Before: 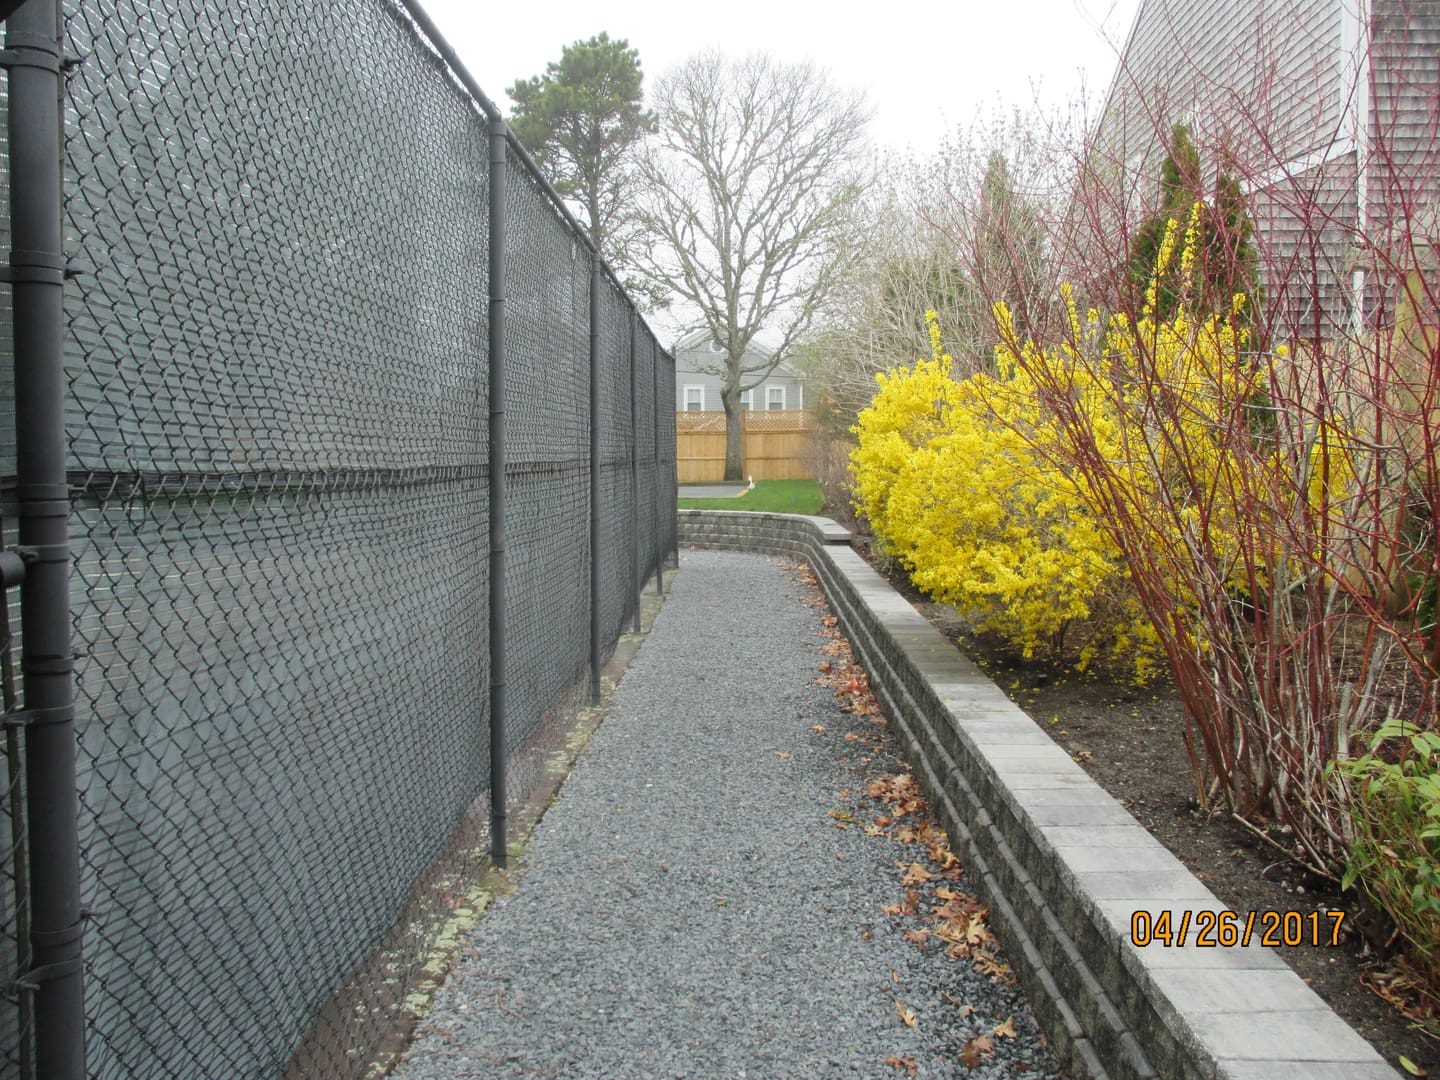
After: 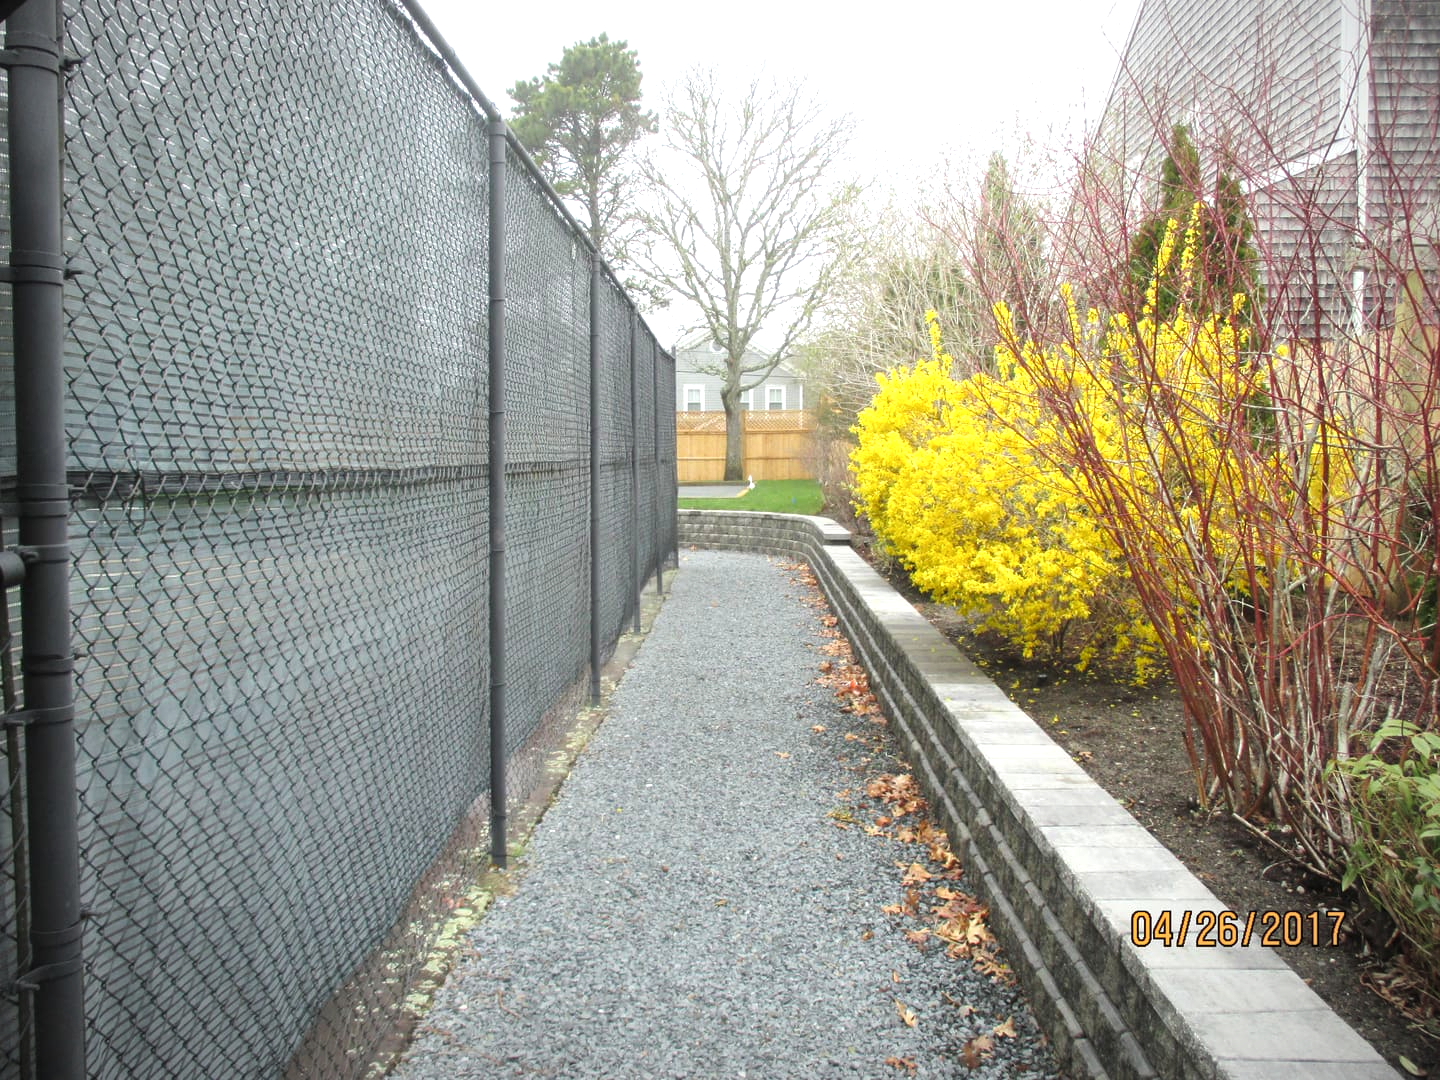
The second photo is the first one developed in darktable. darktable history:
vignetting: fall-off start 80.68%, fall-off radius 61.4%, automatic ratio true, width/height ratio 1.42
color balance rgb: power › hue 71.4°, perceptual saturation grading › global saturation 0.95%, perceptual saturation grading › mid-tones 10.945%
exposure: black level correction 0, exposure 0.699 EV, compensate highlight preservation false
